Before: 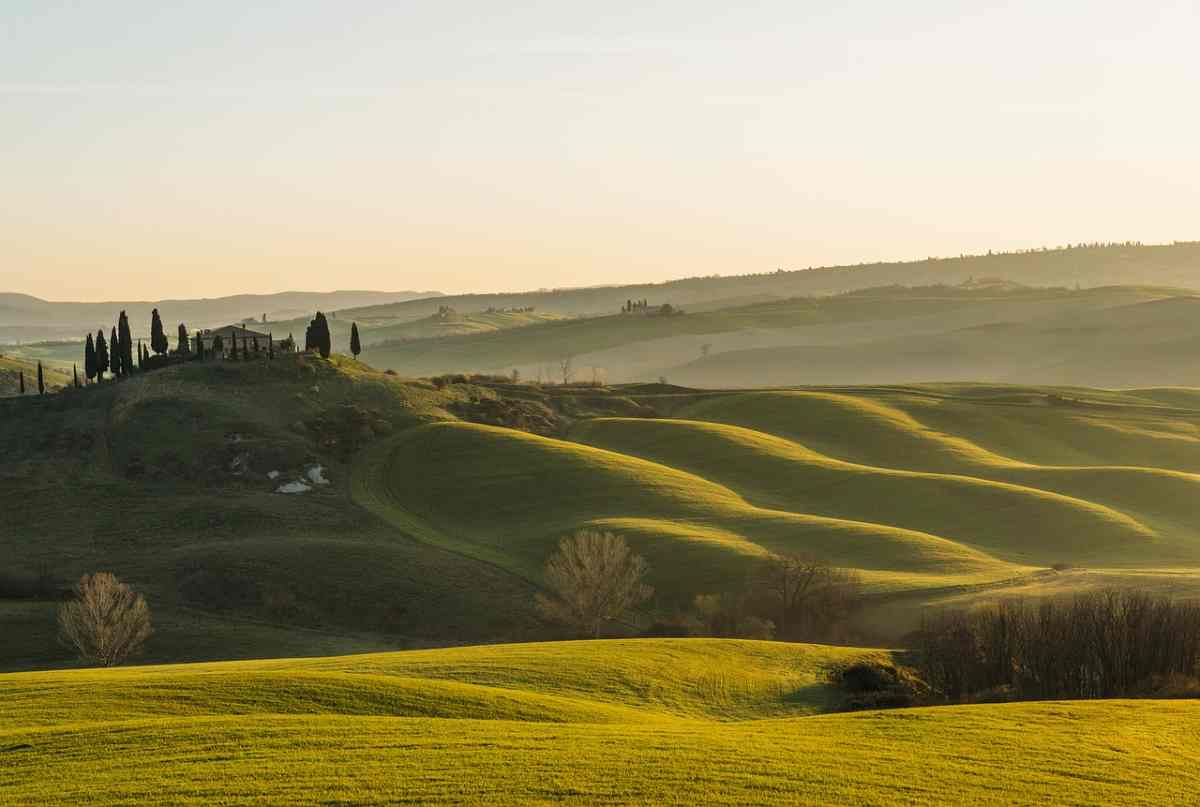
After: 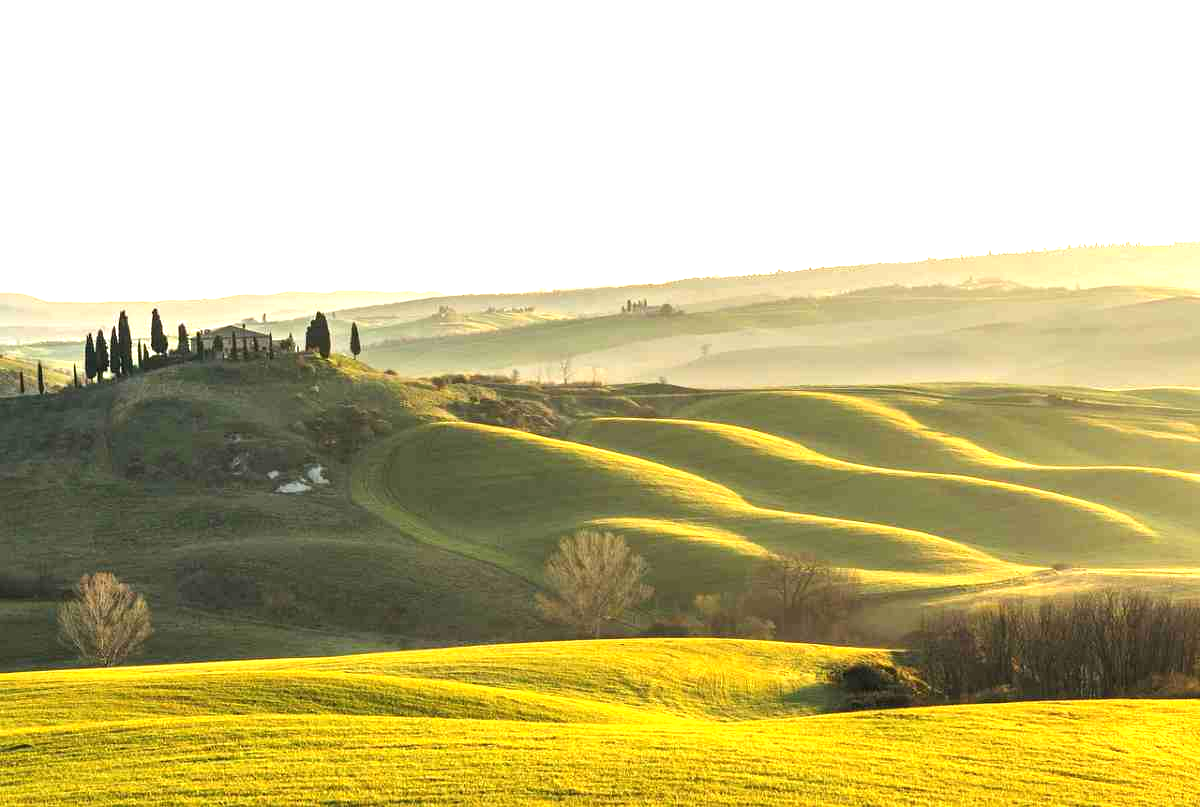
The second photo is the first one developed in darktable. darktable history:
exposure: black level correction 0, exposure 1.478 EV, compensate exposure bias true, compensate highlight preservation false
